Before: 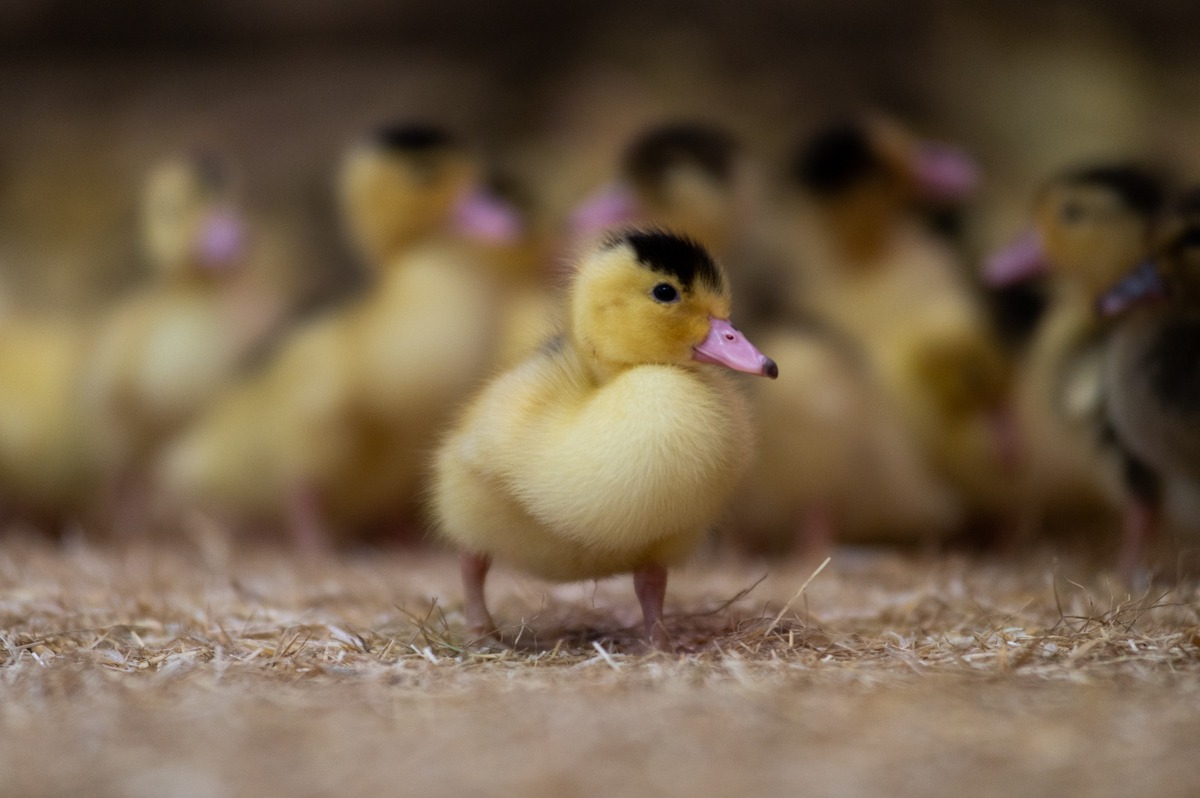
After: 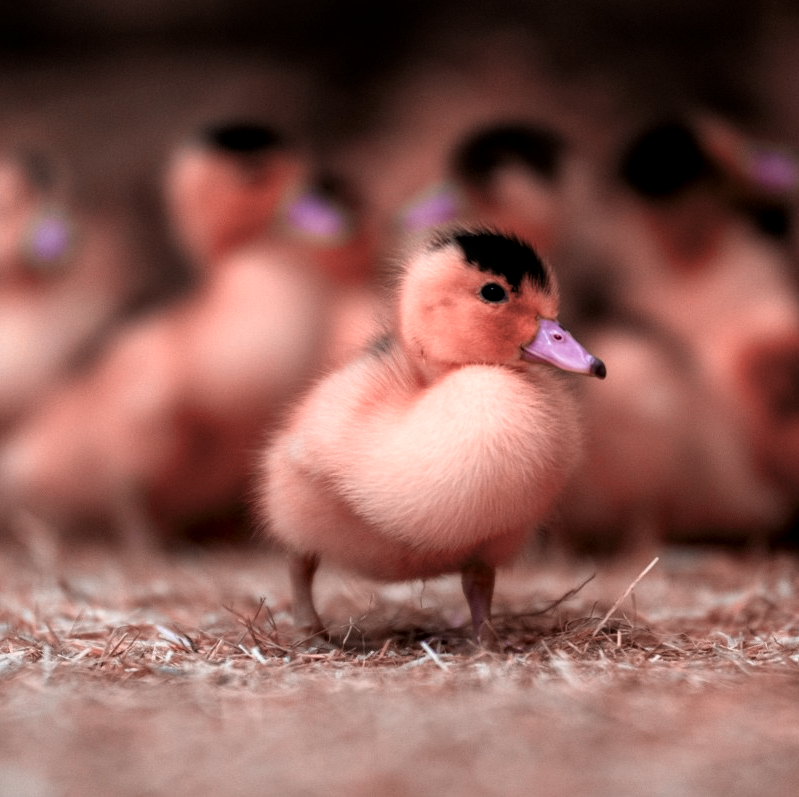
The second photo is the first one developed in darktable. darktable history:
local contrast: on, module defaults
filmic rgb: black relative exposure -9.08 EV, white relative exposure 2.3 EV, hardness 7.49
crop and rotate: left 14.385%, right 18.948%
color zones: curves: ch2 [(0, 0.5) (0.084, 0.497) (0.323, 0.335) (0.4, 0.497) (1, 0.5)], process mode strong
velvia: on, module defaults
white balance: emerald 1
color balance rgb: perceptual saturation grading › global saturation 20%, perceptual saturation grading › highlights -25%, perceptual saturation grading › shadows 25%
